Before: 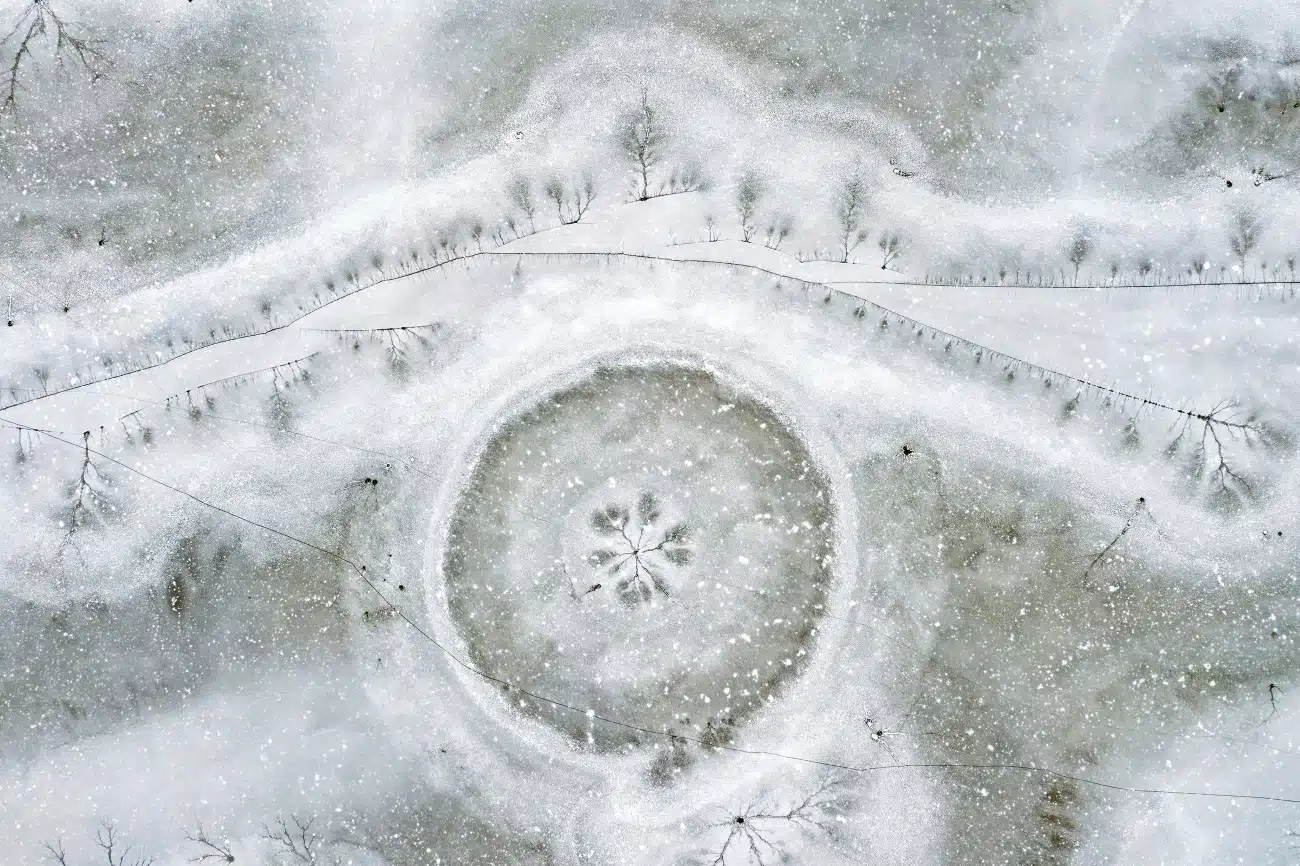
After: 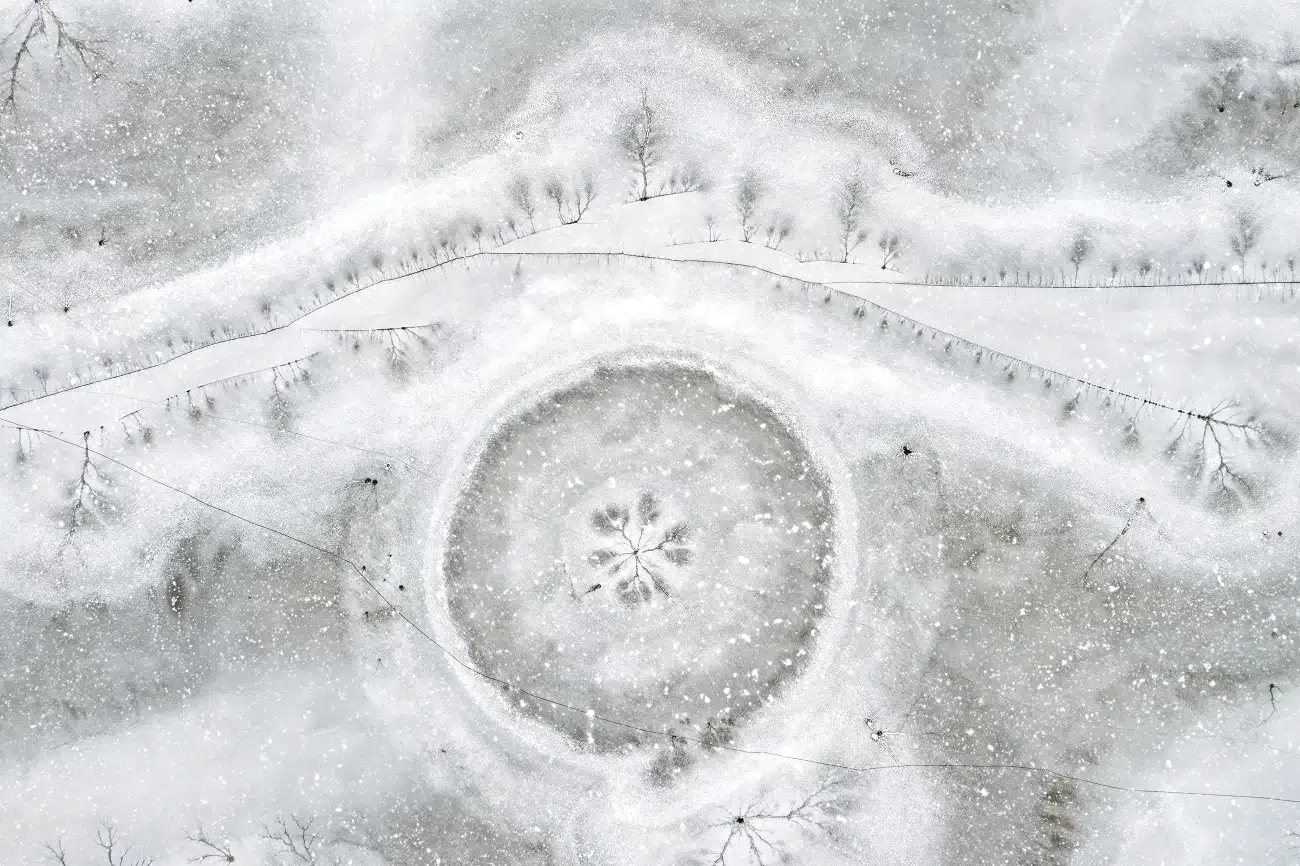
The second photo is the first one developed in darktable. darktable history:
local contrast: mode bilateral grid, contrast 20, coarseness 51, detail 119%, midtone range 0.2
contrast brightness saturation: brightness 0.185, saturation -0.508
